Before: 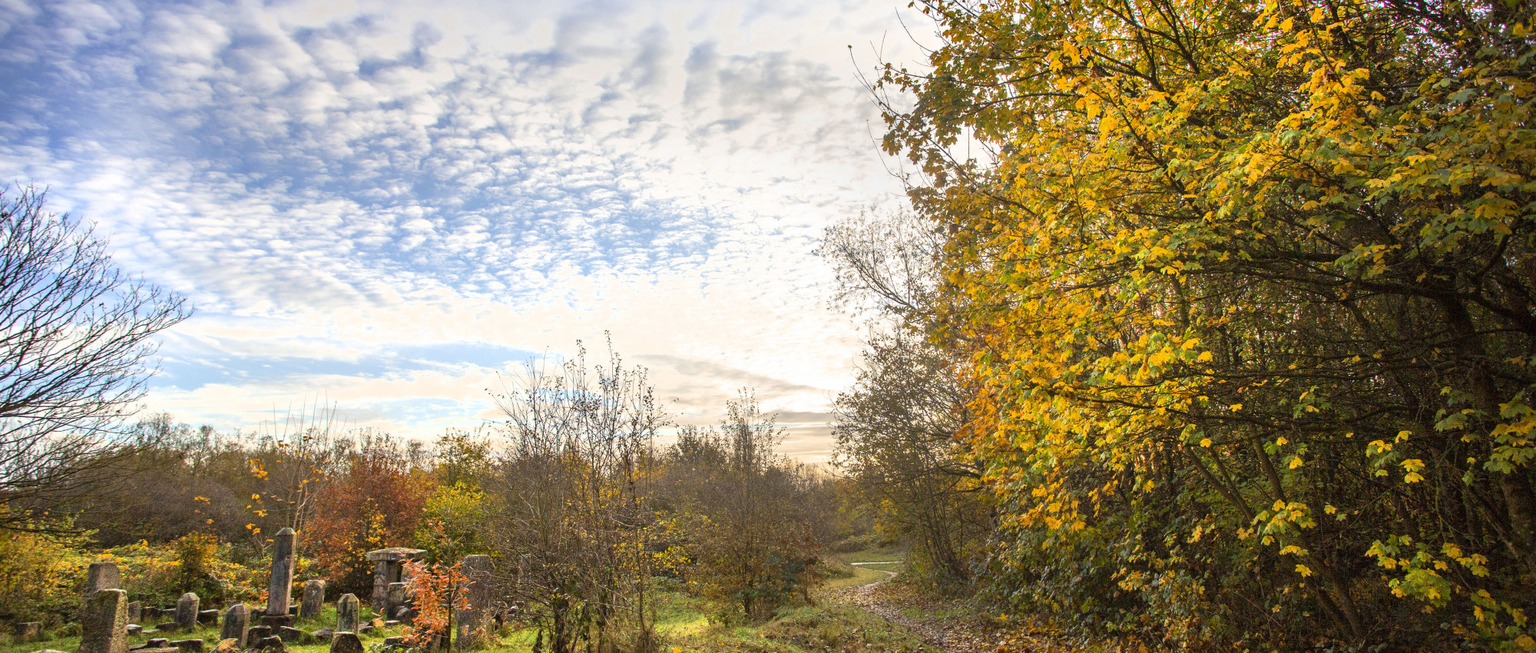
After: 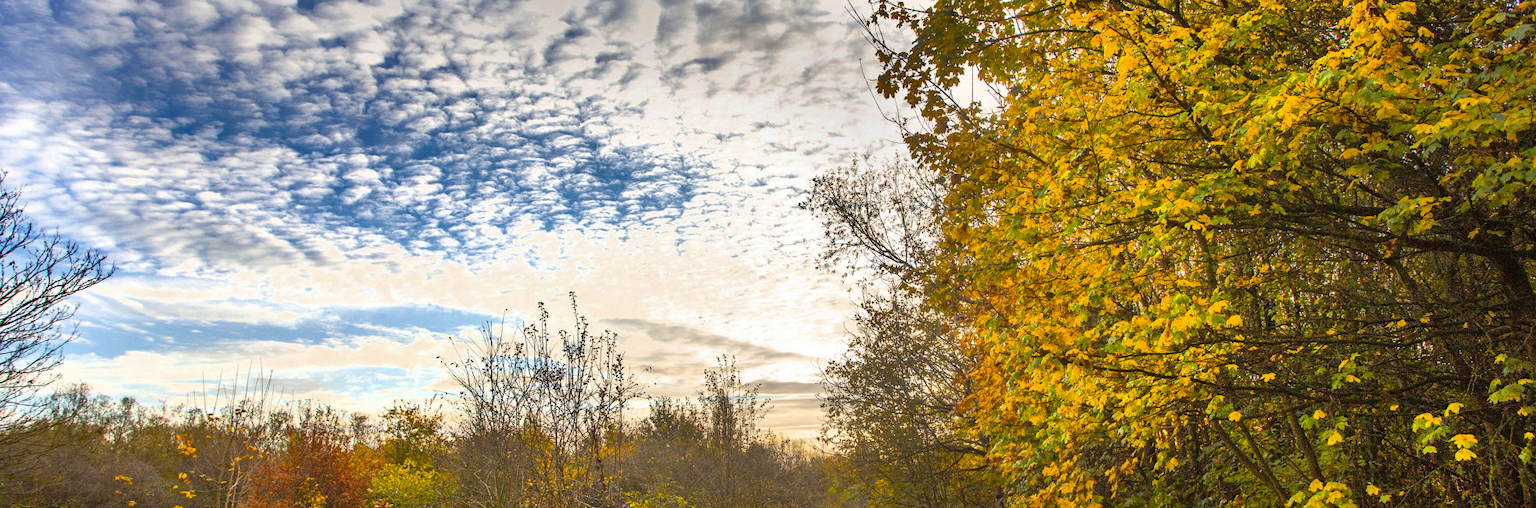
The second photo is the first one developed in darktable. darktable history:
crop: left 5.916%, top 10.322%, right 3.745%, bottom 19.313%
shadows and highlights: radius 101.08, shadows 50.64, highlights -64.97, soften with gaussian
color balance rgb: perceptual saturation grading › global saturation 29.871%
